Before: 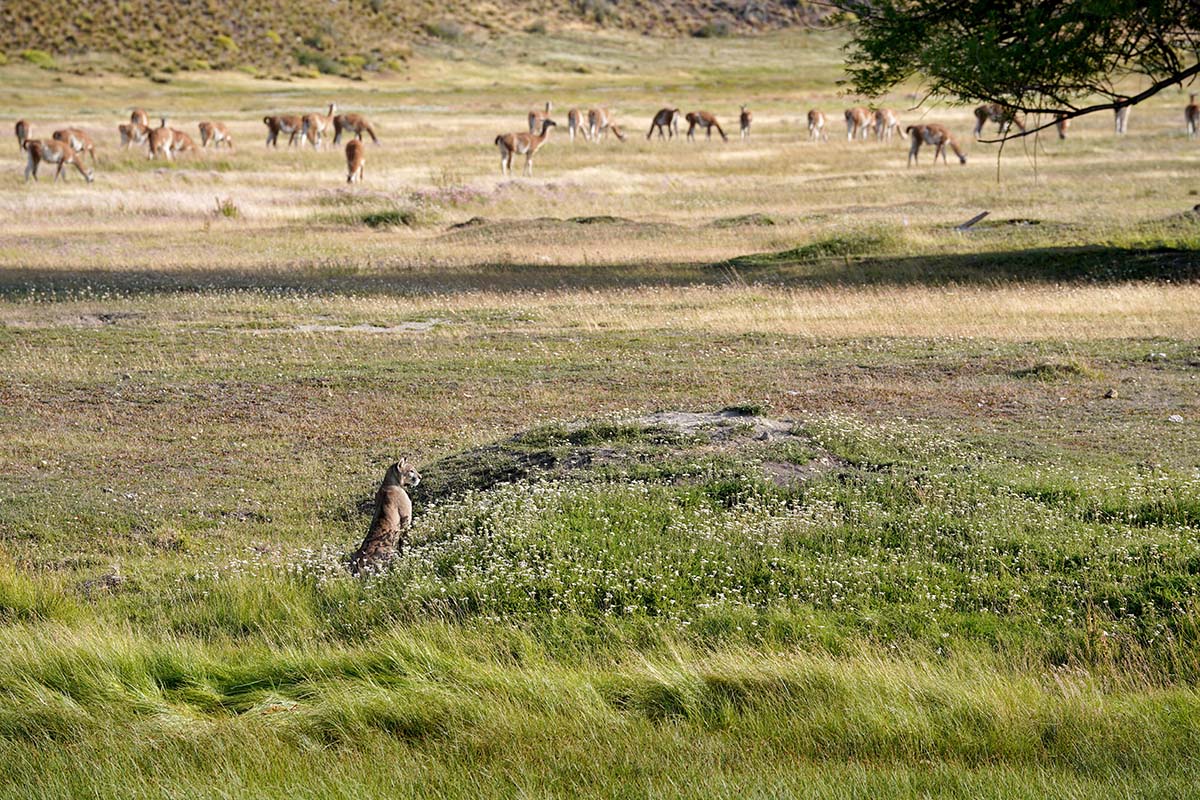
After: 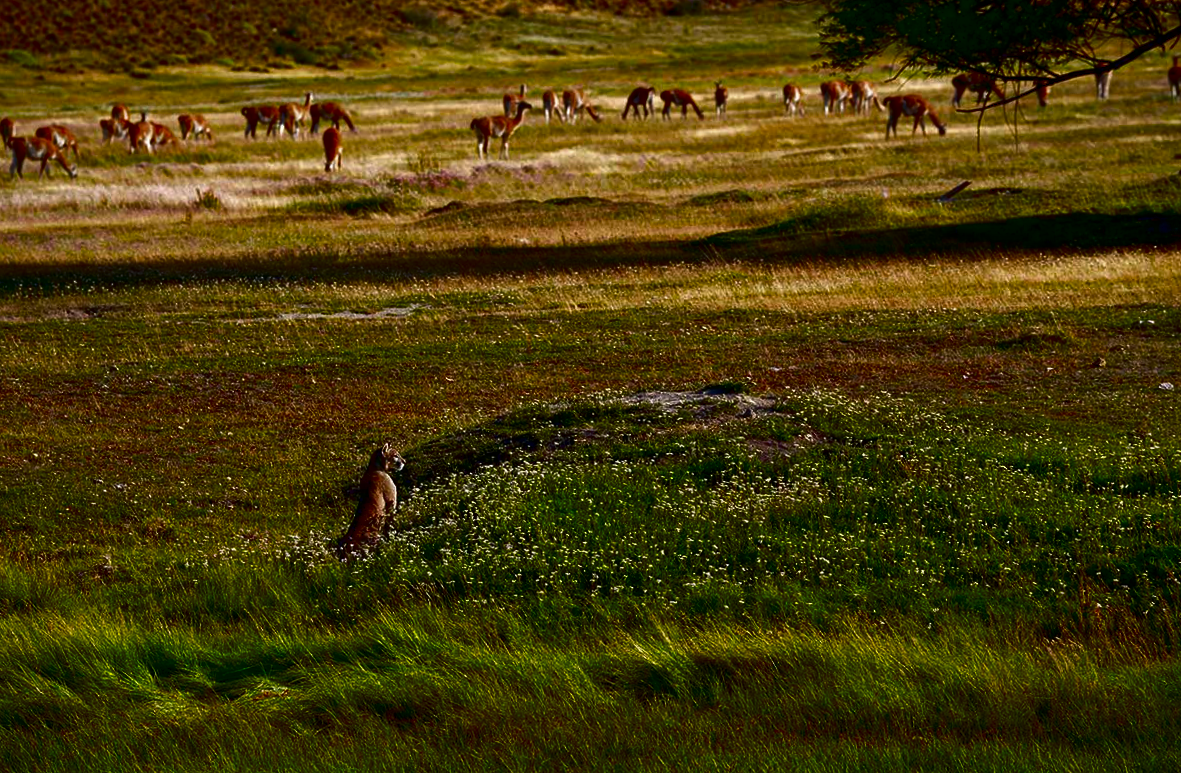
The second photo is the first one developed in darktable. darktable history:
rotate and perspective: rotation -1.32°, lens shift (horizontal) -0.031, crop left 0.015, crop right 0.985, crop top 0.047, crop bottom 0.982
contrast brightness saturation: brightness -1, saturation 1
